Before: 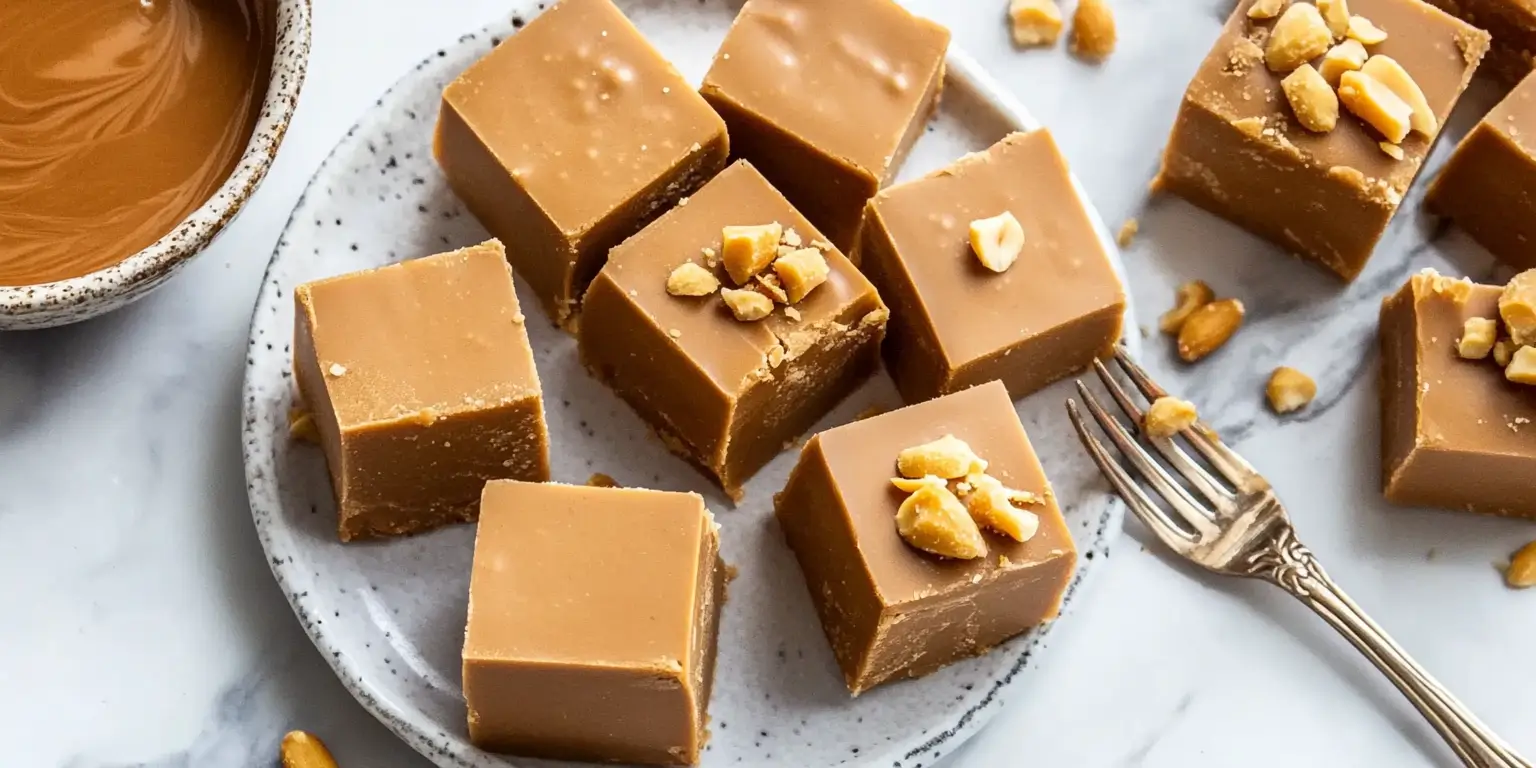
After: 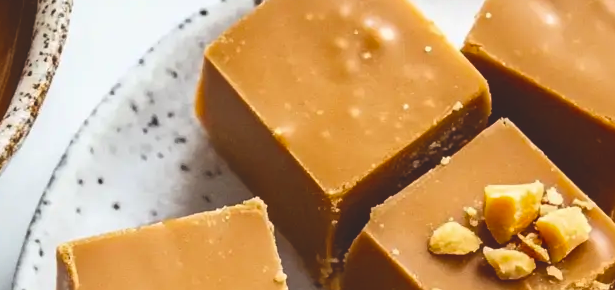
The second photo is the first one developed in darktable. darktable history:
crop: left 15.53%, top 5.457%, right 44.398%, bottom 56.716%
color balance rgb: power › chroma 0.247%, power › hue 60.51°, global offset › luminance 1.987%, perceptual saturation grading › global saturation 8.247%, perceptual saturation grading › shadows 4.684%, global vibrance 16.813%, saturation formula JzAzBz (2021)
